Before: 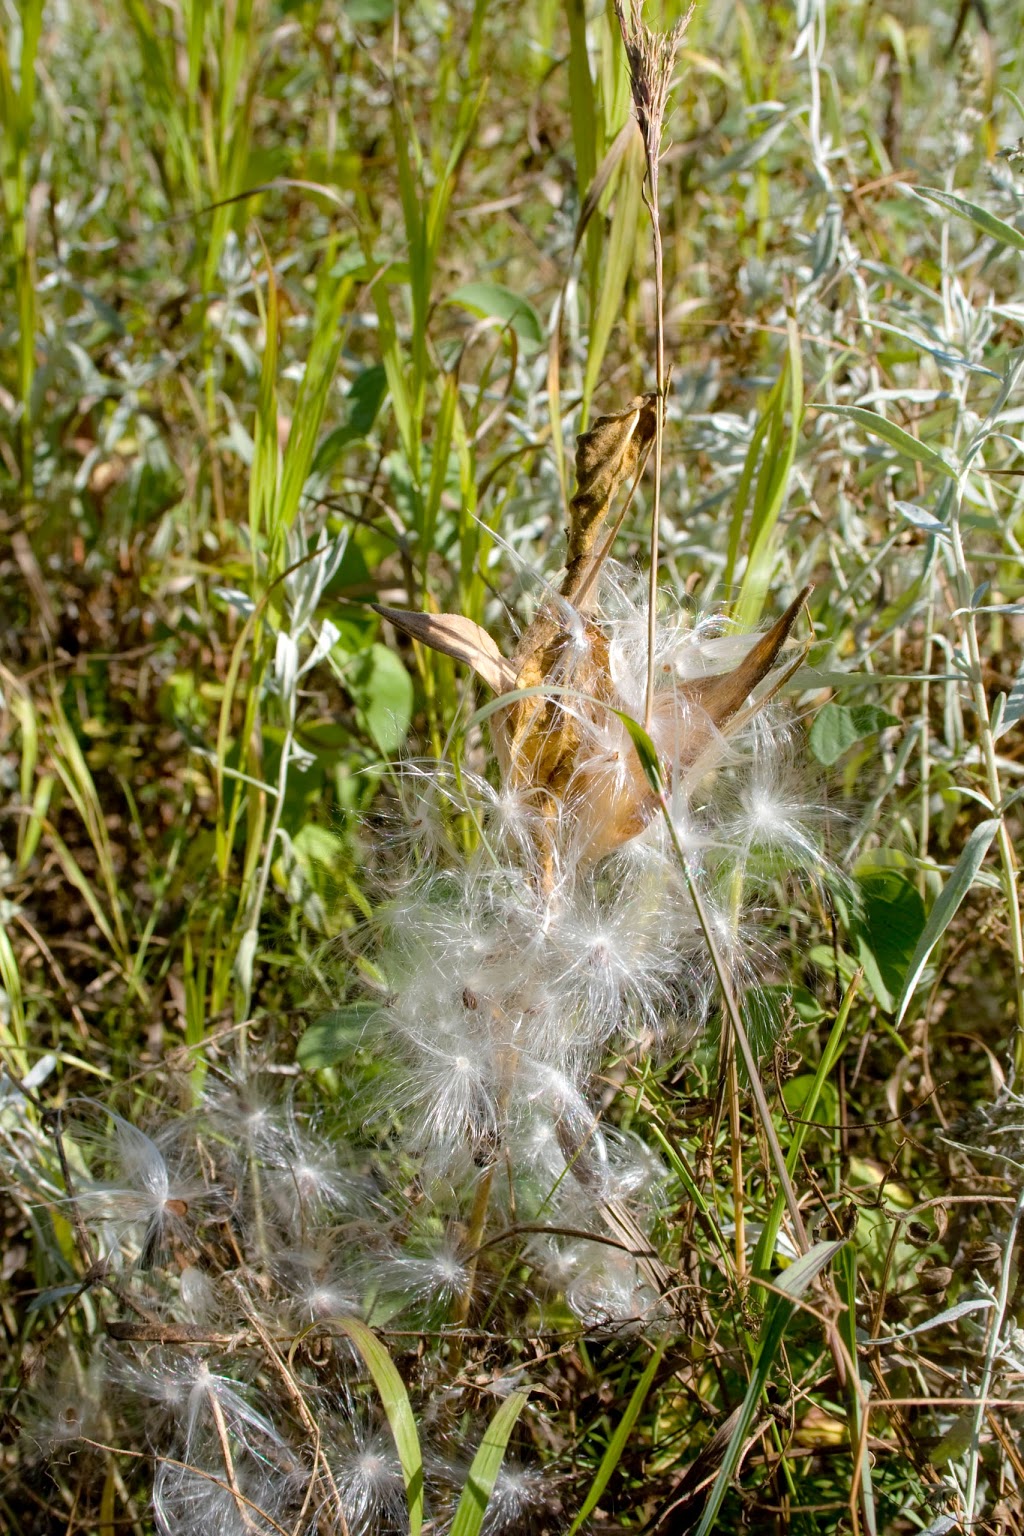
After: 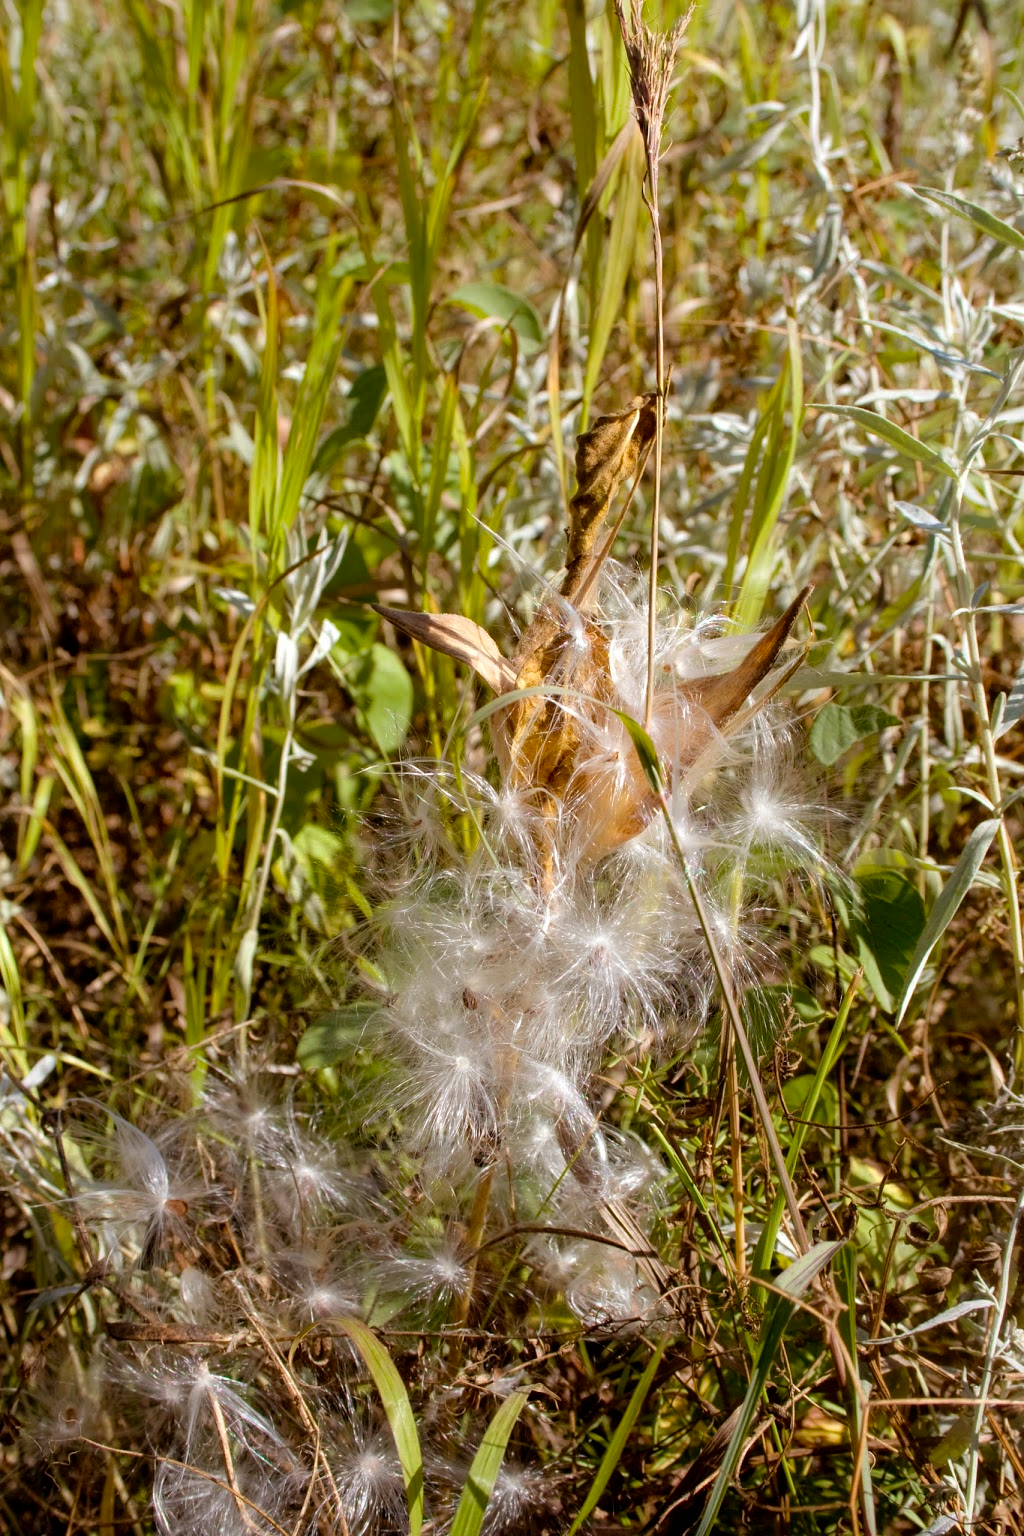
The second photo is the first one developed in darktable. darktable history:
rgb levels: mode RGB, independent channels, levels [[0, 0.5, 1], [0, 0.521, 1], [0, 0.536, 1]]
white balance: emerald 1
